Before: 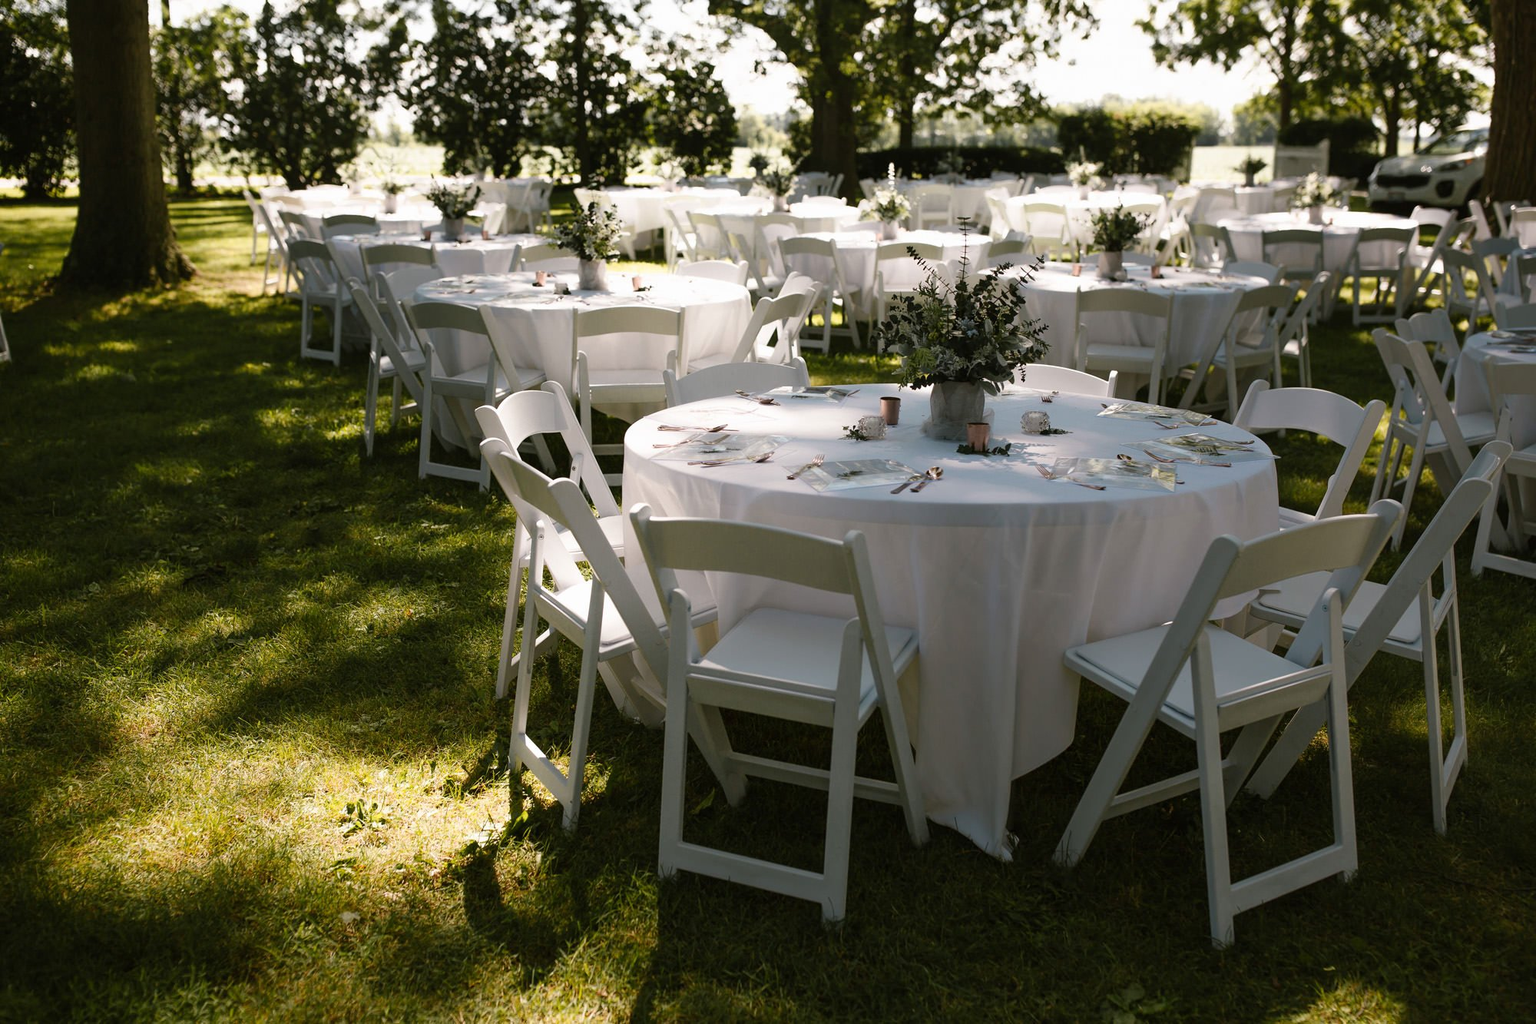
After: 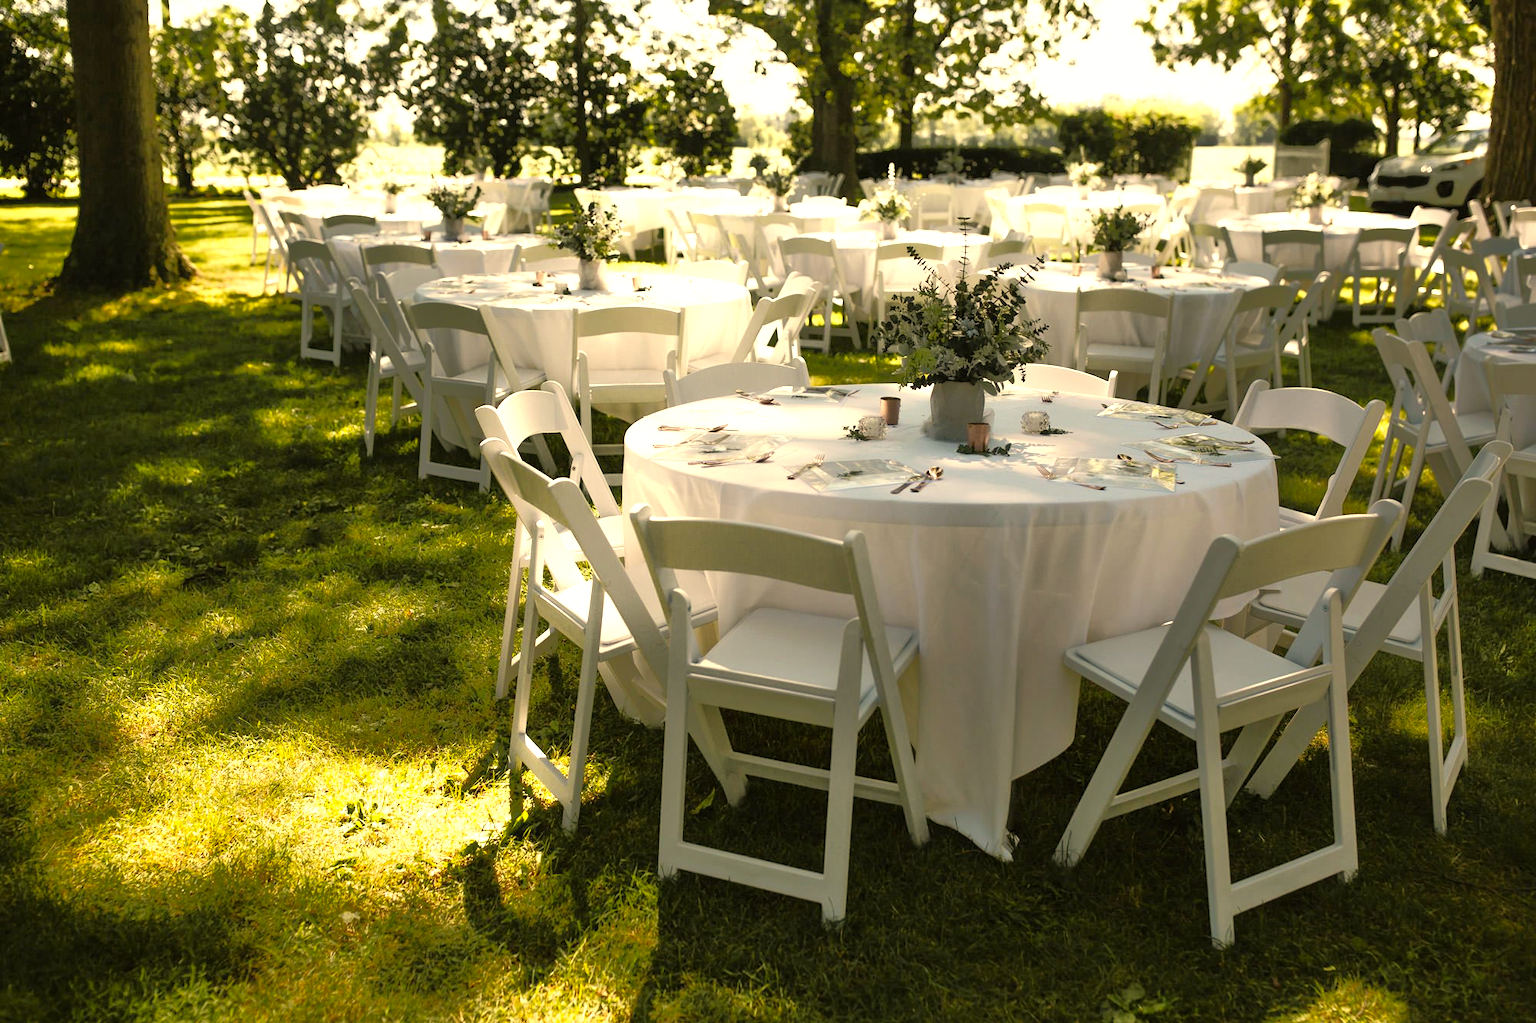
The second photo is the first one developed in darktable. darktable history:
tone equalizer: -8 EV -0.501 EV, -7 EV -0.334 EV, -6 EV -0.084 EV, -5 EV 0.386 EV, -4 EV 0.961 EV, -3 EV 0.797 EV, -2 EV -0.007 EV, -1 EV 0.131 EV, +0 EV -0.033 EV
exposure: black level correction 0, exposure 0.7 EV, compensate highlight preservation false
color correction: highlights a* 2.35, highlights b* 23.41
